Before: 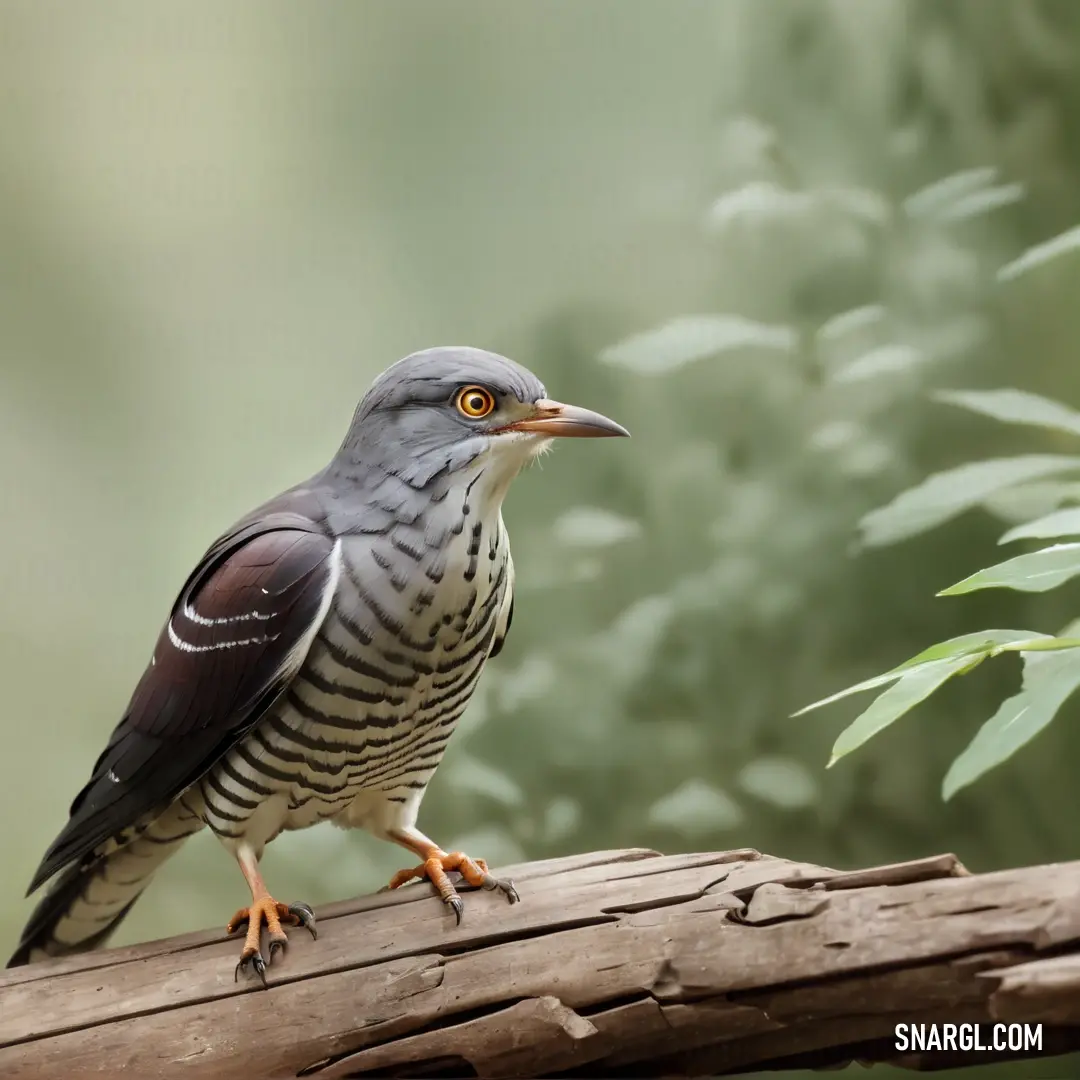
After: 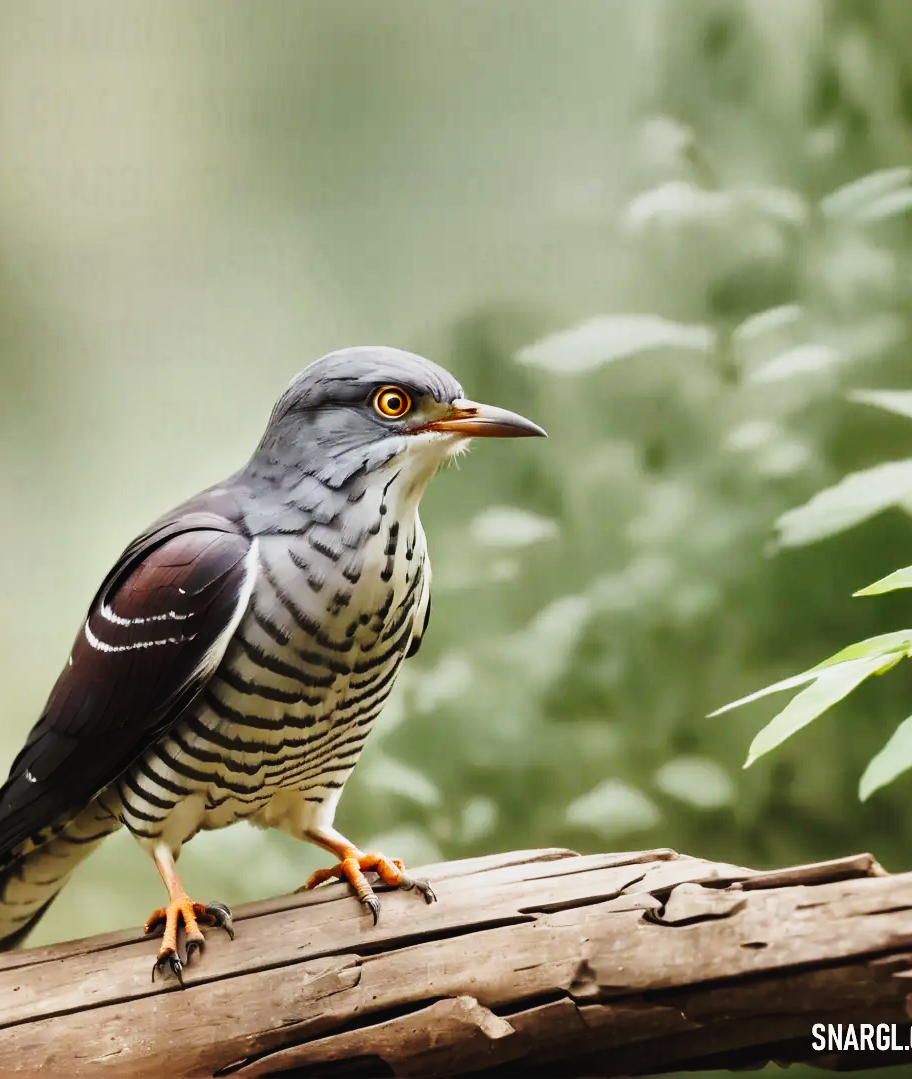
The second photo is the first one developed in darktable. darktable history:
crop: left 7.698%, right 7.837%
tone curve: curves: ch0 [(0.003, 0.023) (0.071, 0.052) (0.236, 0.197) (0.466, 0.557) (0.625, 0.761) (0.783, 0.9) (0.994, 0.968)]; ch1 [(0, 0) (0.262, 0.227) (0.417, 0.386) (0.469, 0.467) (0.502, 0.498) (0.528, 0.53) (0.573, 0.579) (0.605, 0.621) (0.644, 0.671) (0.686, 0.728) (0.994, 0.987)]; ch2 [(0, 0) (0.262, 0.188) (0.385, 0.353) (0.427, 0.424) (0.495, 0.493) (0.515, 0.54) (0.547, 0.561) (0.589, 0.613) (0.644, 0.748) (1, 1)], preserve colors none
shadows and highlights: radius 115.87, shadows 41.55, highlights -61.71, soften with gaussian
